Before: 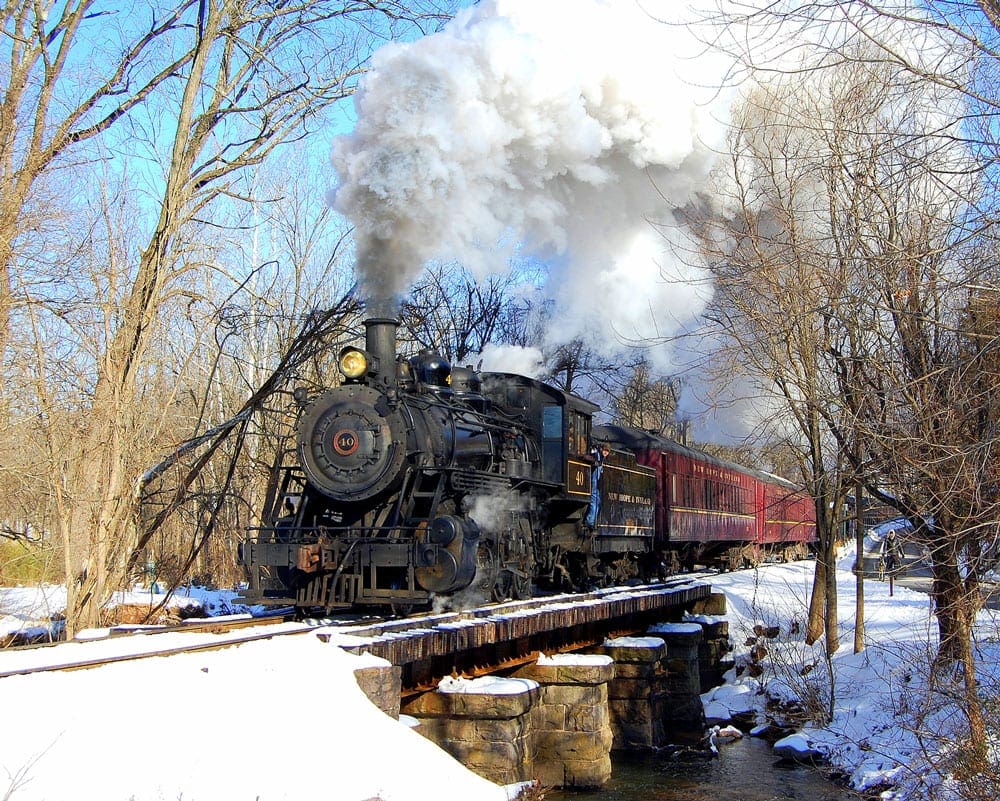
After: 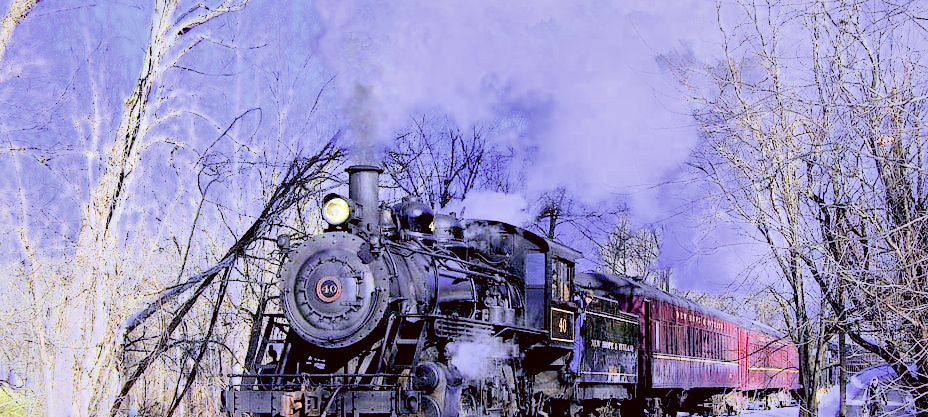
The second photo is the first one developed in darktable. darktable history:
exposure: black level correction 0, exposure 1.379 EV, compensate exposure bias true, compensate highlight preservation false
color correction: highlights a* 6.27, highlights b* 8.19, shadows a* 5.94, shadows b* 7.23, saturation 0.9
crop: left 1.744%, top 19.225%, right 5.069%, bottom 28.357%
local contrast: mode bilateral grid, contrast 25, coarseness 60, detail 151%, midtone range 0.2
white balance: red 0.766, blue 1.537
tone equalizer: -8 EV -0.417 EV, -7 EV -0.389 EV, -6 EV -0.333 EV, -5 EV -0.222 EV, -3 EV 0.222 EV, -2 EV 0.333 EV, -1 EV 0.389 EV, +0 EV 0.417 EV, edges refinement/feathering 500, mask exposure compensation -1.57 EV, preserve details no
filmic rgb: black relative exposure -7.15 EV, white relative exposure 5.36 EV, hardness 3.02, color science v6 (2022)
color balance: lift [0.975, 0.993, 1, 1.015], gamma [1.1, 1, 1, 0.945], gain [1, 1.04, 1, 0.95]
